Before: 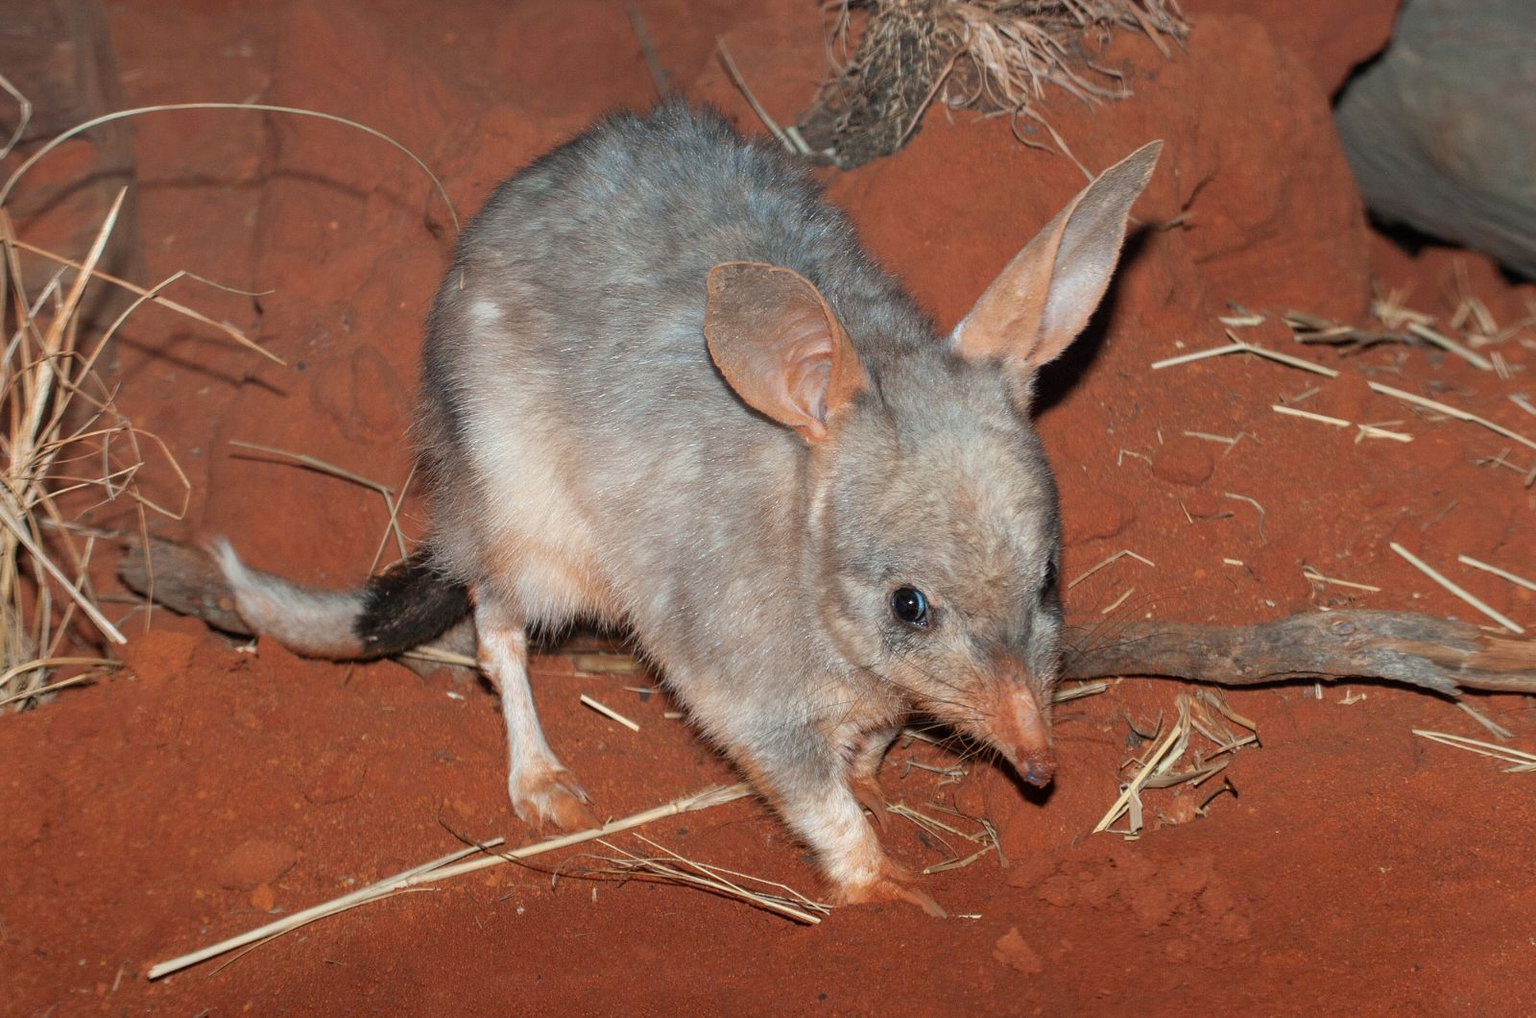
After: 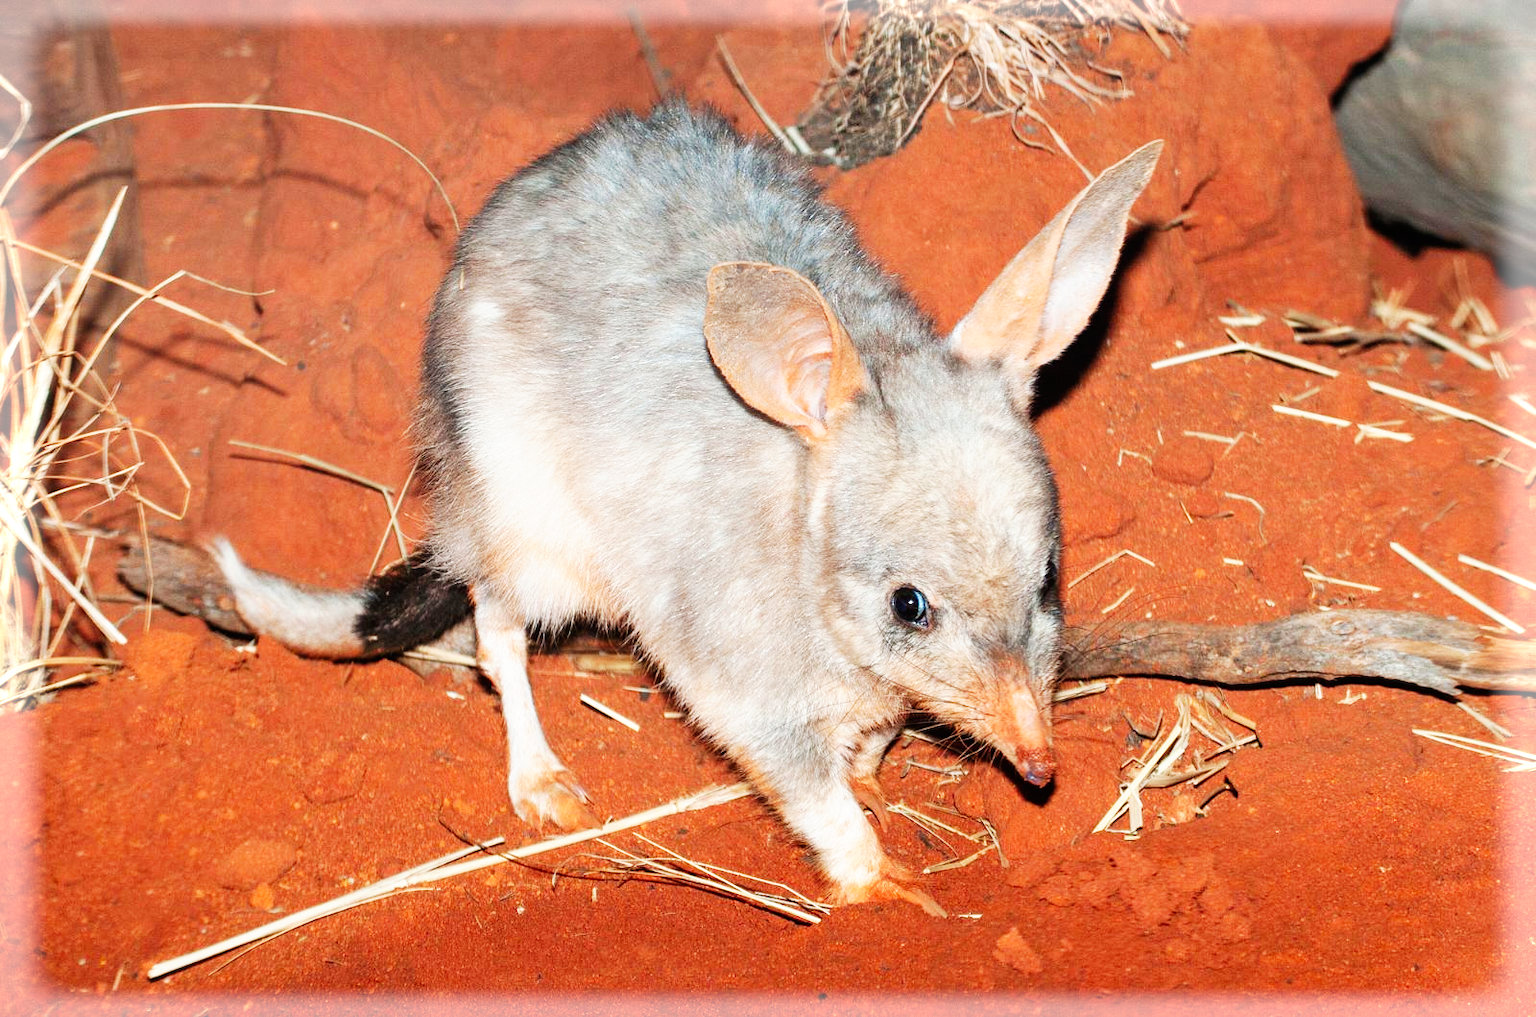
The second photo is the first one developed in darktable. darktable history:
base curve: curves: ch0 [(0, 0) (0.007, 0.004) (0.027, 0.03) (0.046, 0.07) (0.207, 0.54) (0.442, 0.872) (0.673, 0.972) (1, 1)], preserve colors none
vignetting: fall-off start 93.53%, fall-off radius 5.2%, brightness 0.3, saturation 0.002, automatic ratio true, width/height ratio 1.33, shape 0.047, dithering 8-bit output
